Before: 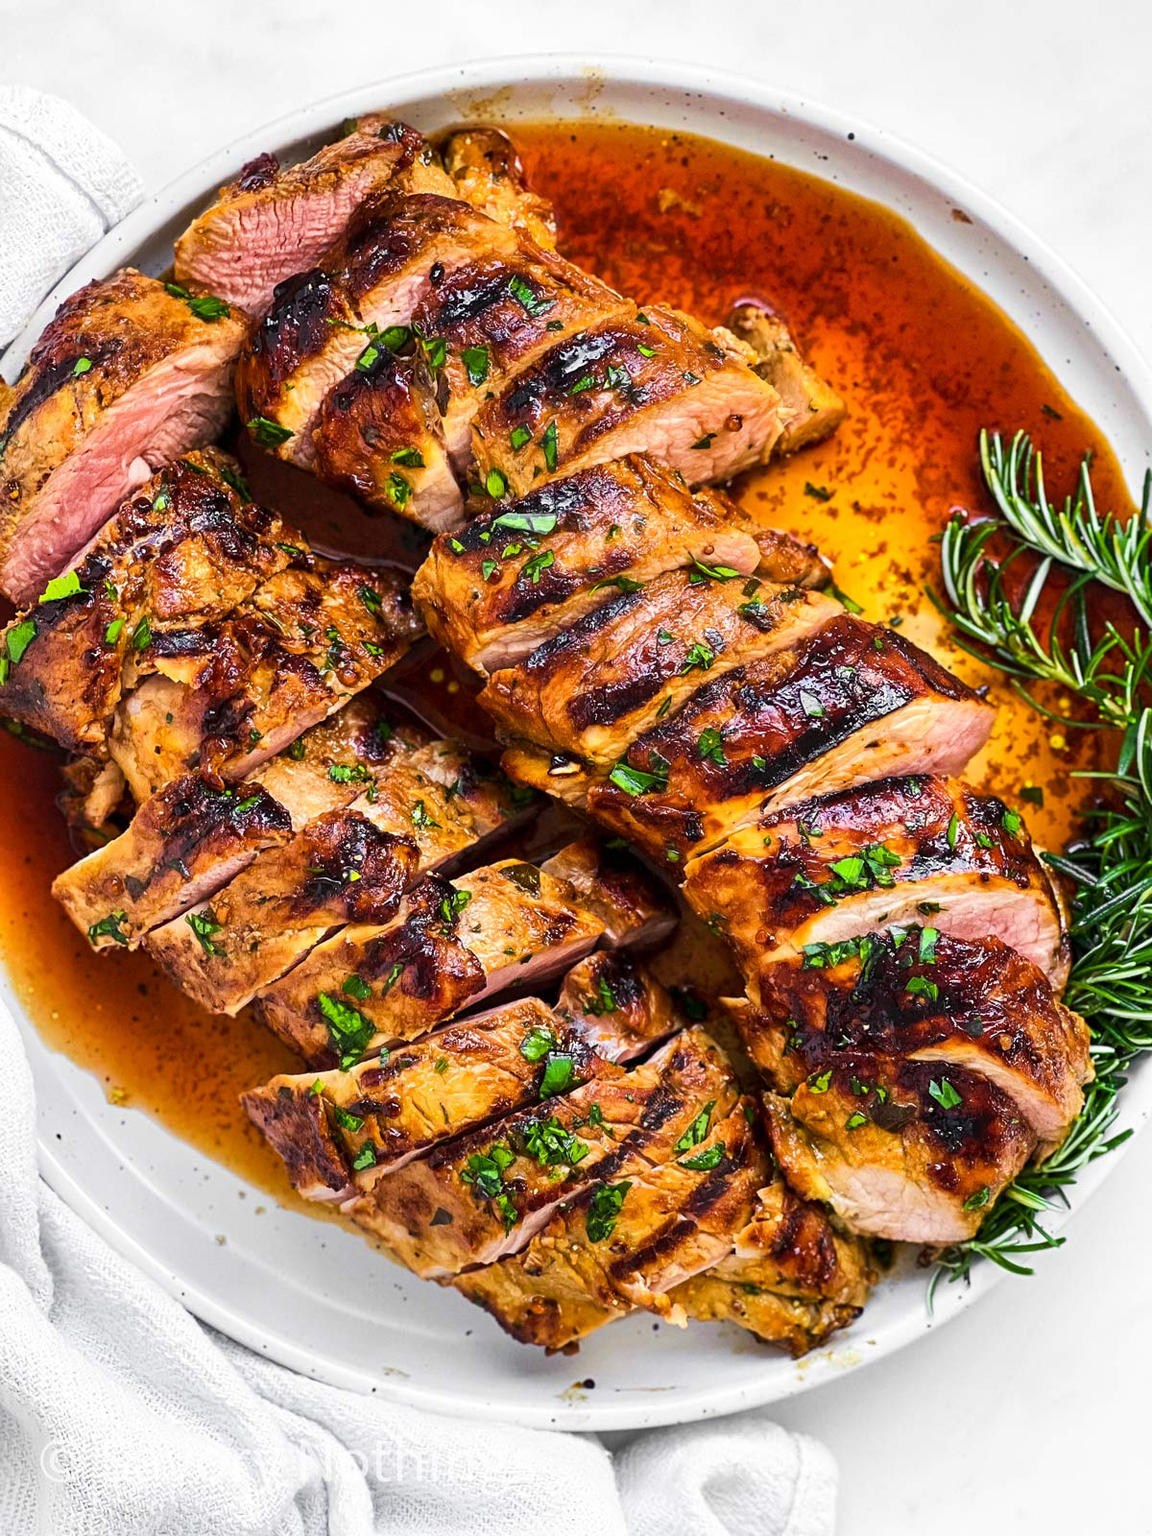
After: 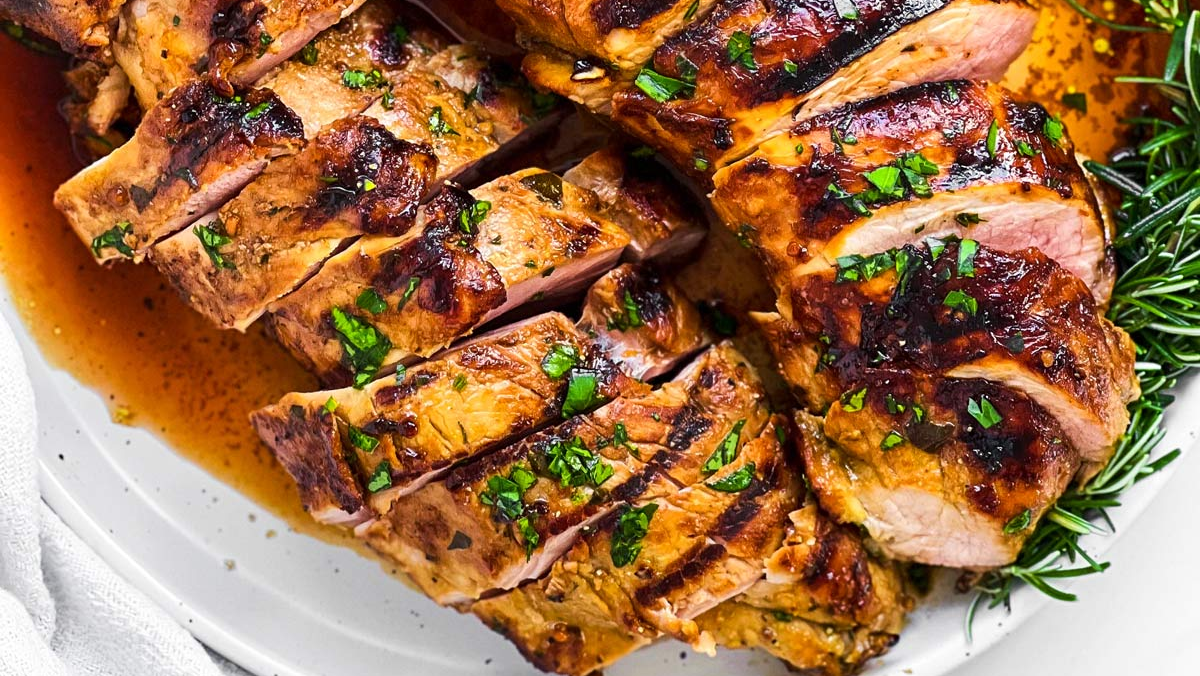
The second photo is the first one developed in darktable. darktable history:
crop: top 45.478%, bottom 12.217%
